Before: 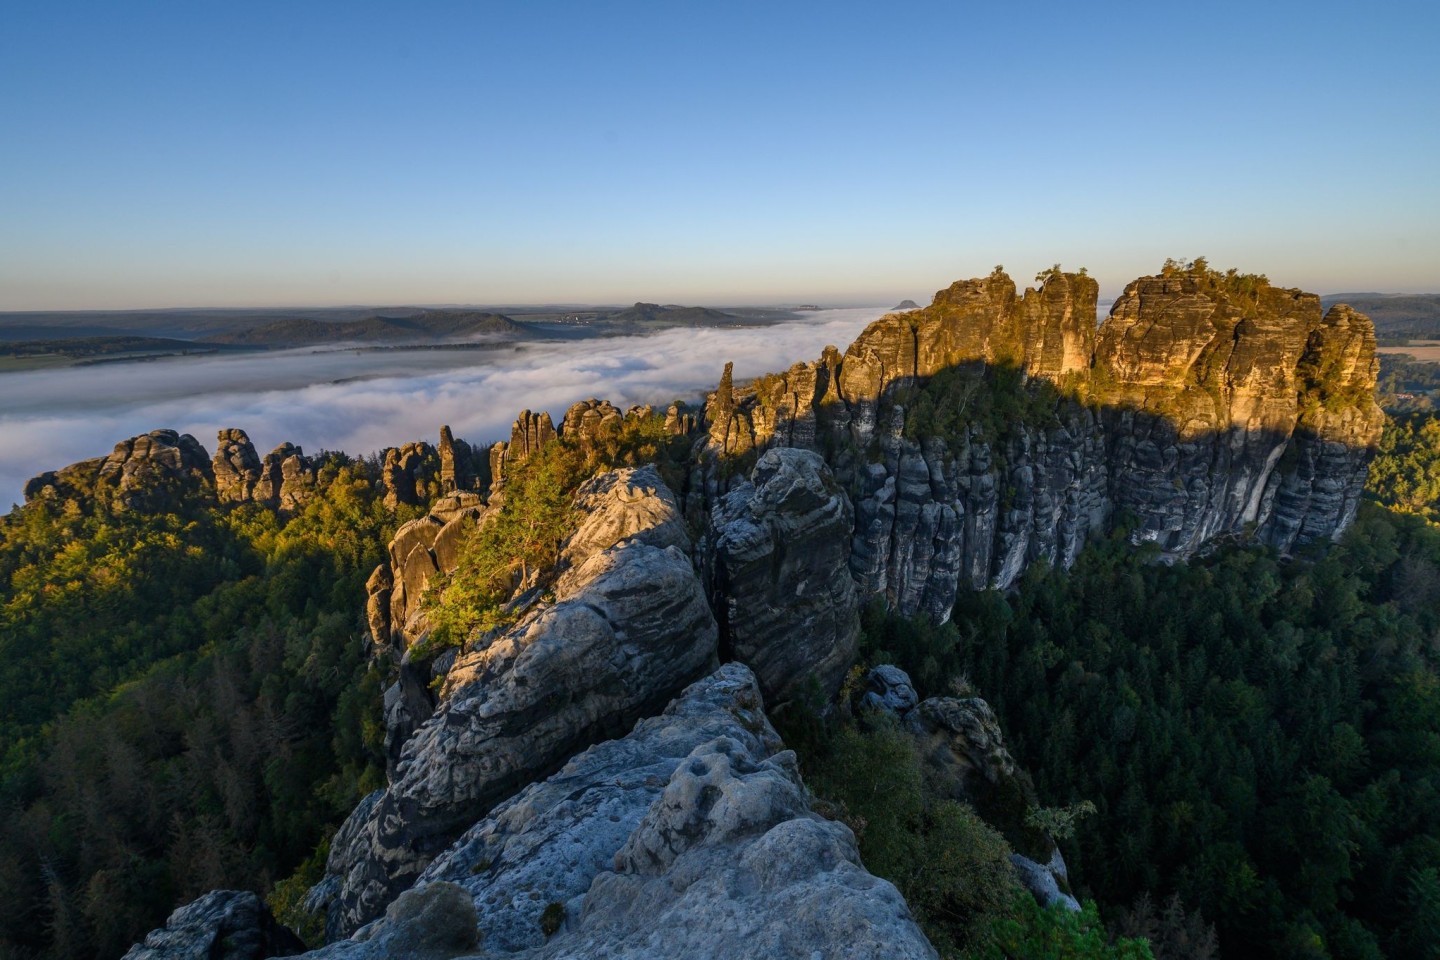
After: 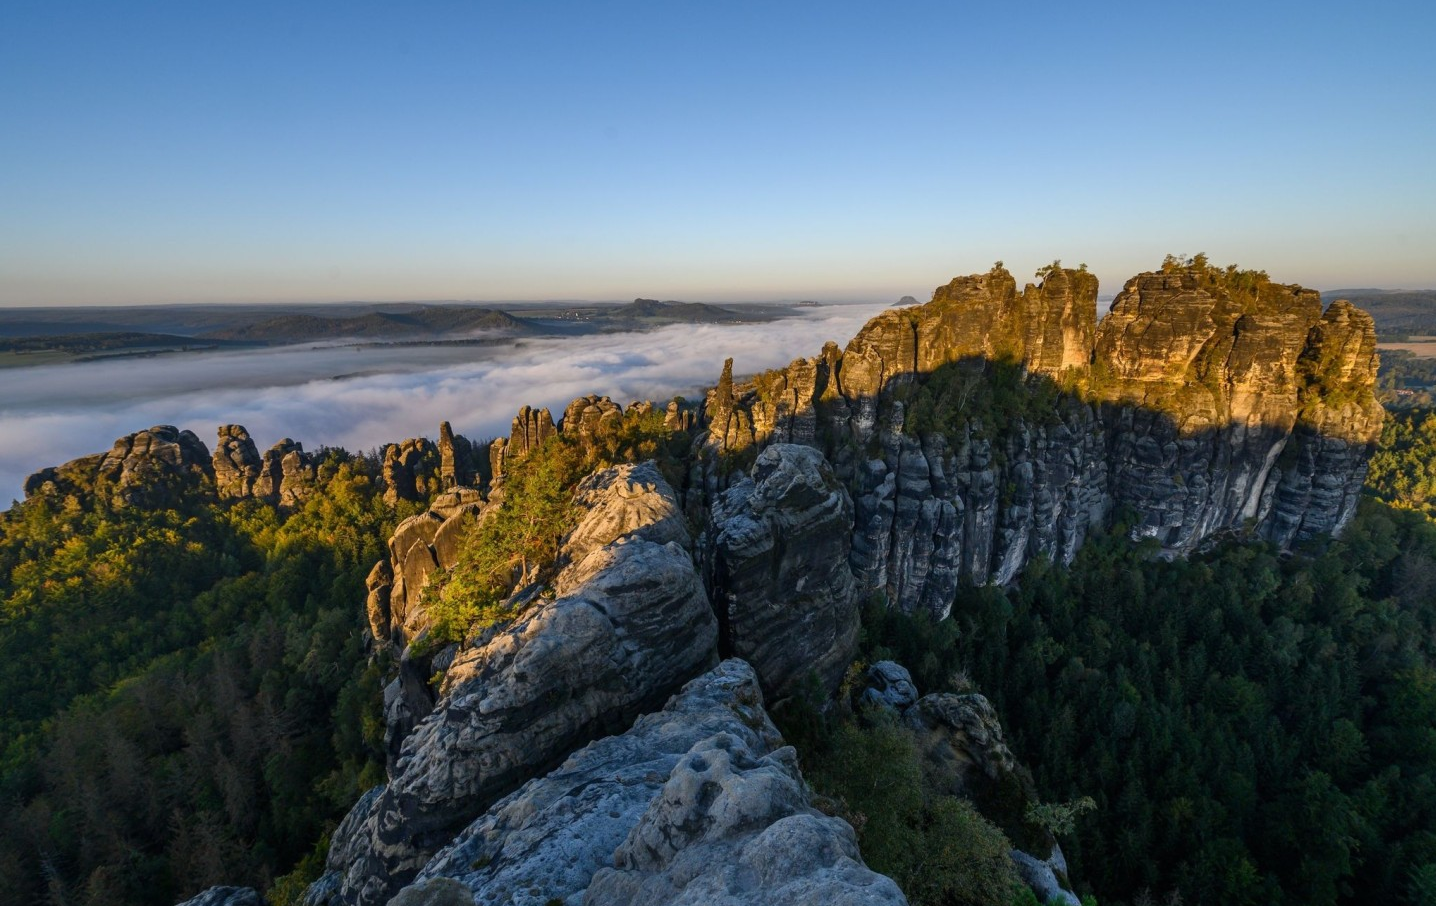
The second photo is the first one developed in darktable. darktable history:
crop: top 0.455%, right 0.263%, bottom 5.083%
